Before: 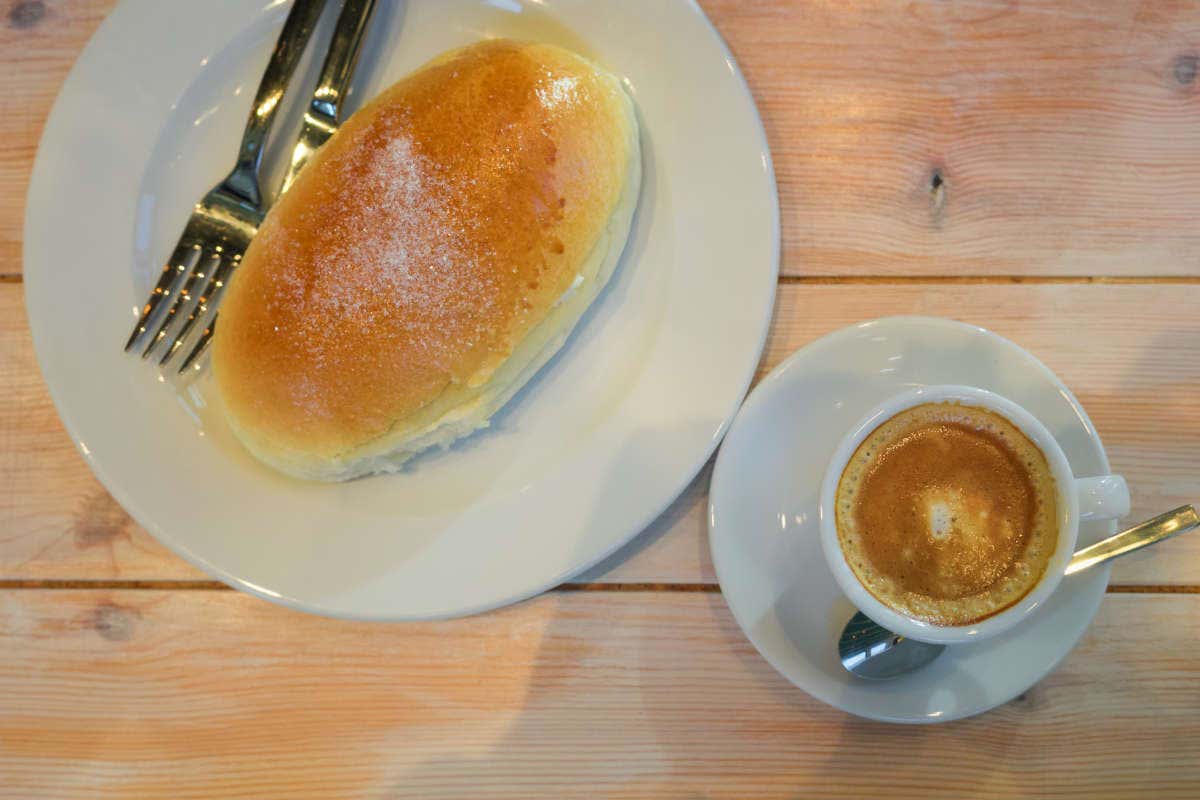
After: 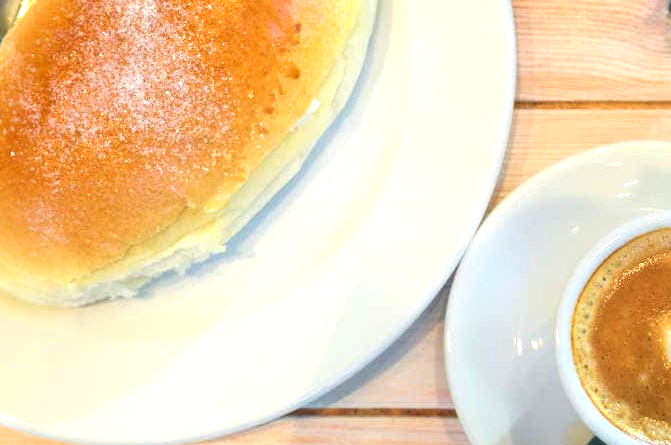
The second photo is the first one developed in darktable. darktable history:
exposure: black level correction 0, exposure 1 EV, compensate highlight preservation false
crop and rotate: left 22.036%, top 21.92%, right 22.002%, bottom 22.45%
